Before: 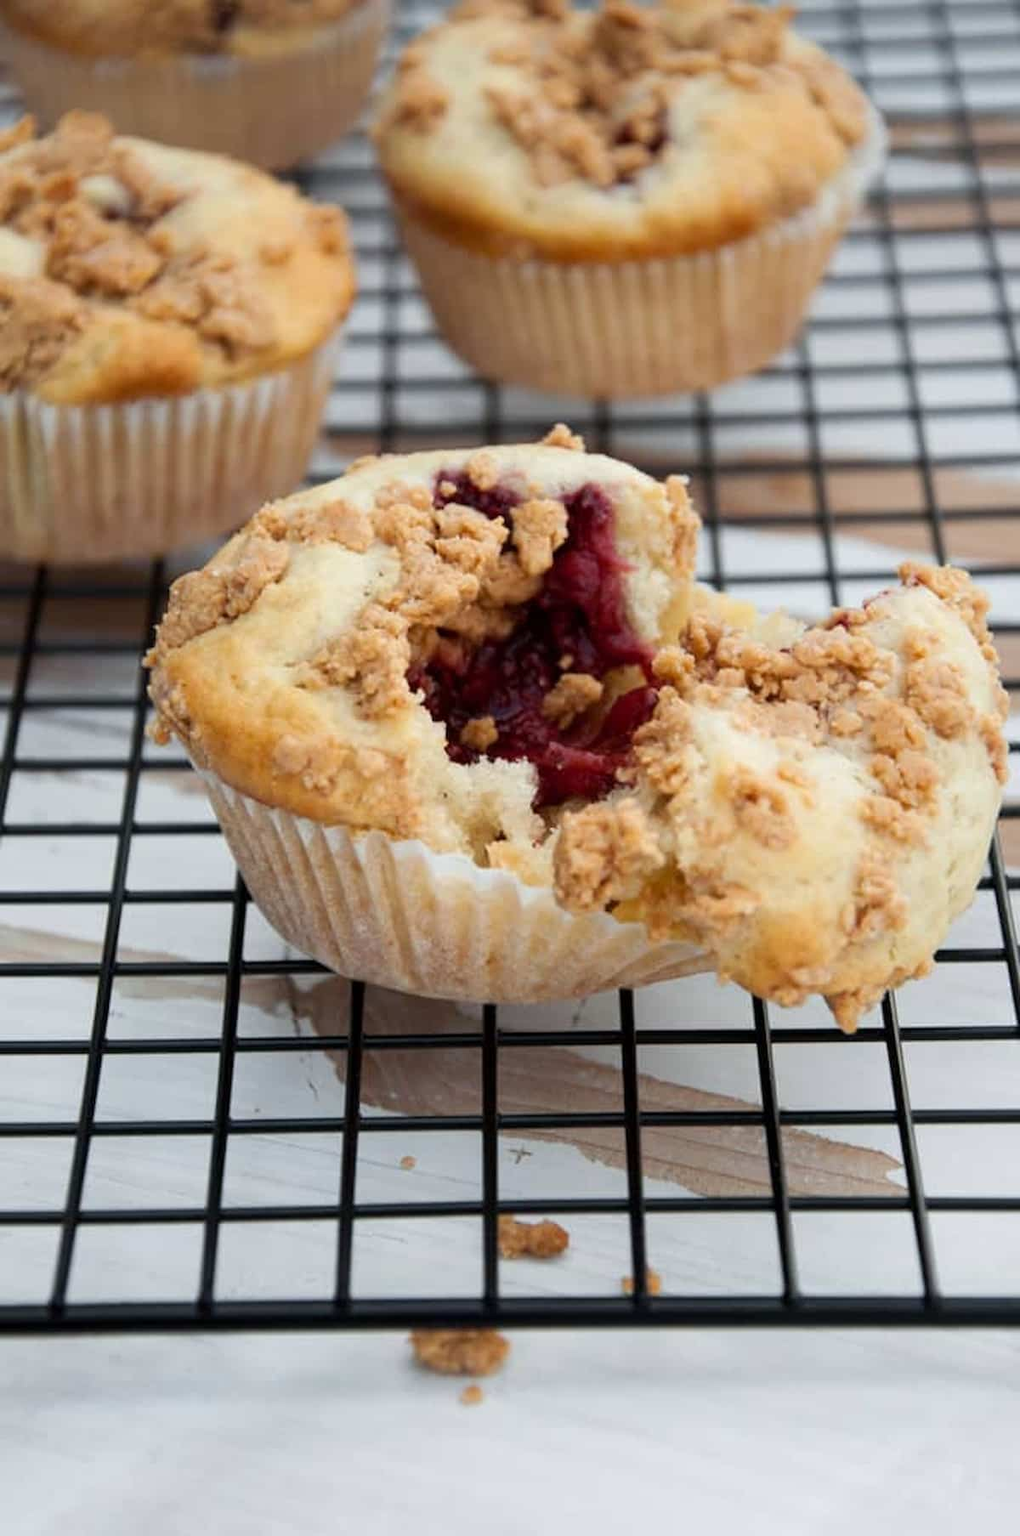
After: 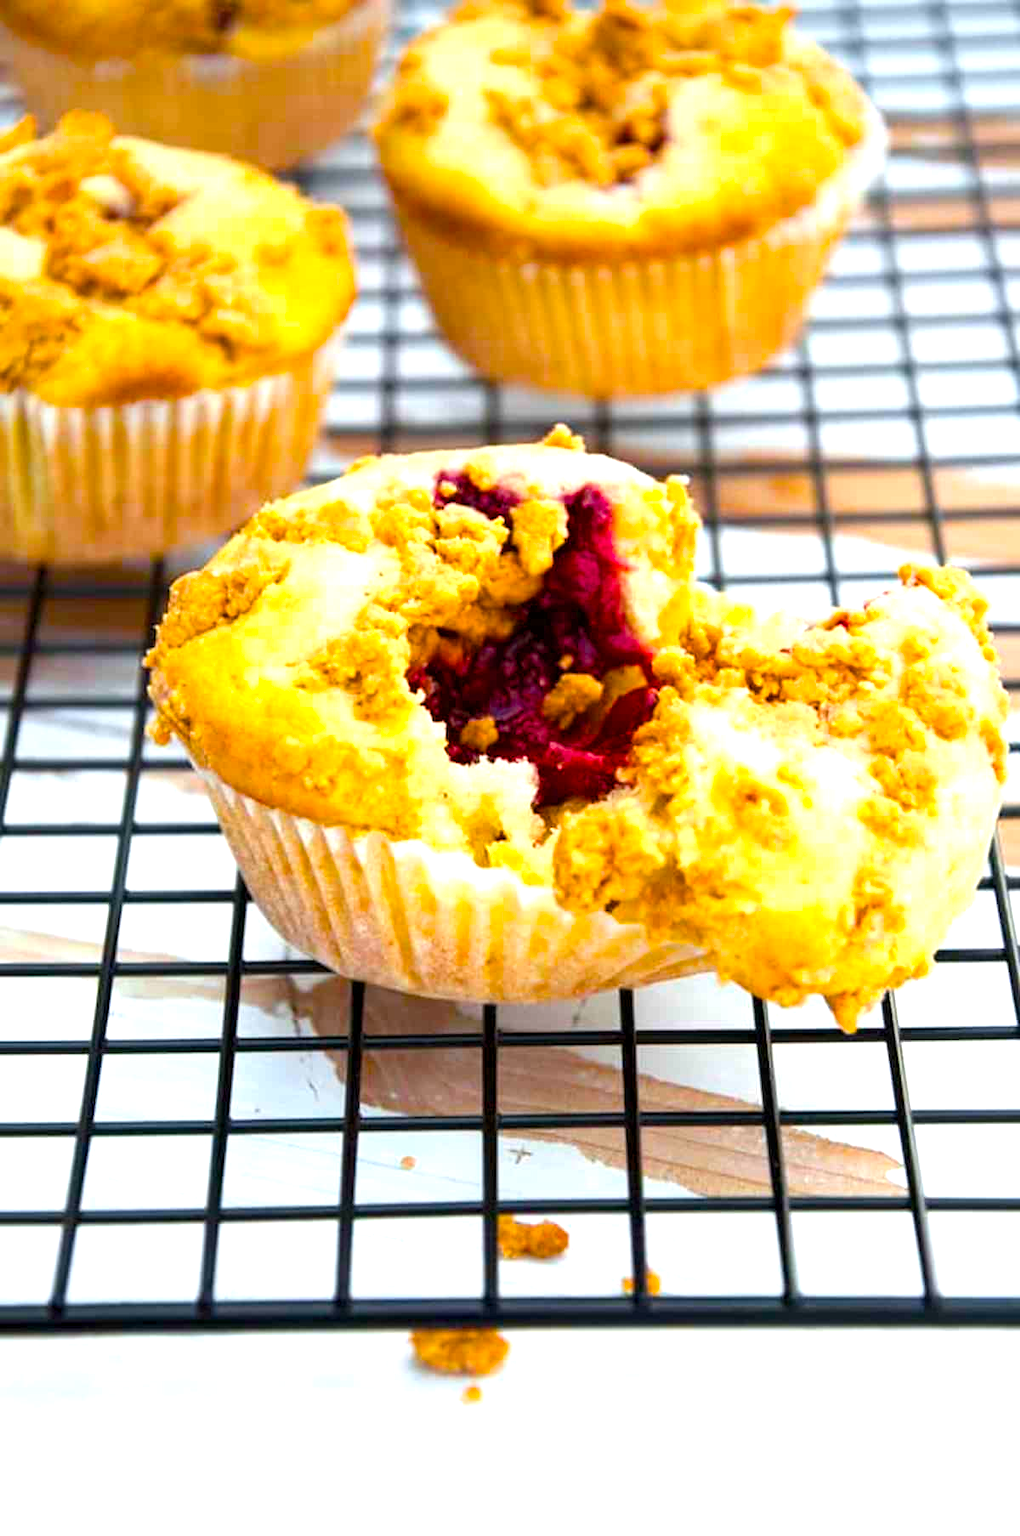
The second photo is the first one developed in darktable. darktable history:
color balance rgb: perceptual saturation grading › global saturation 100%
exposure: exposure 1.15 EV, compensate highlight preservation false
